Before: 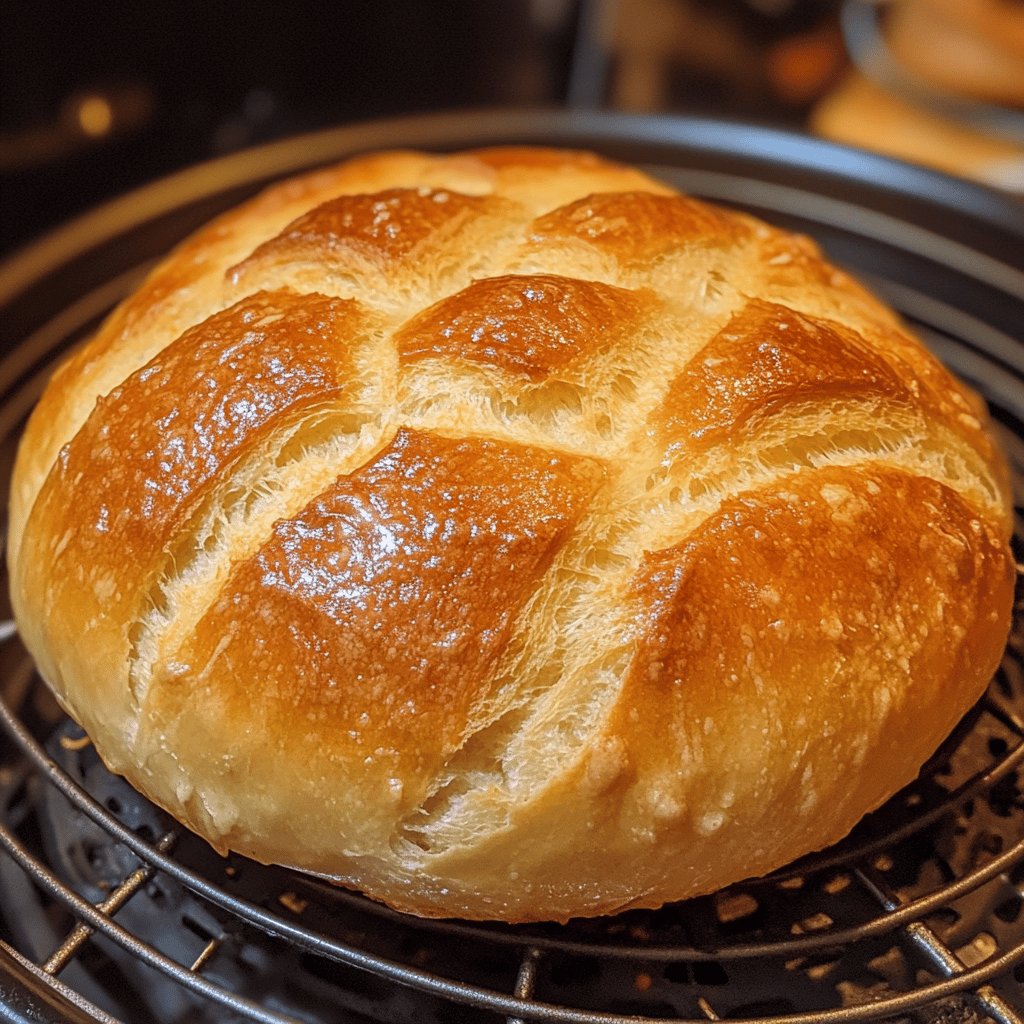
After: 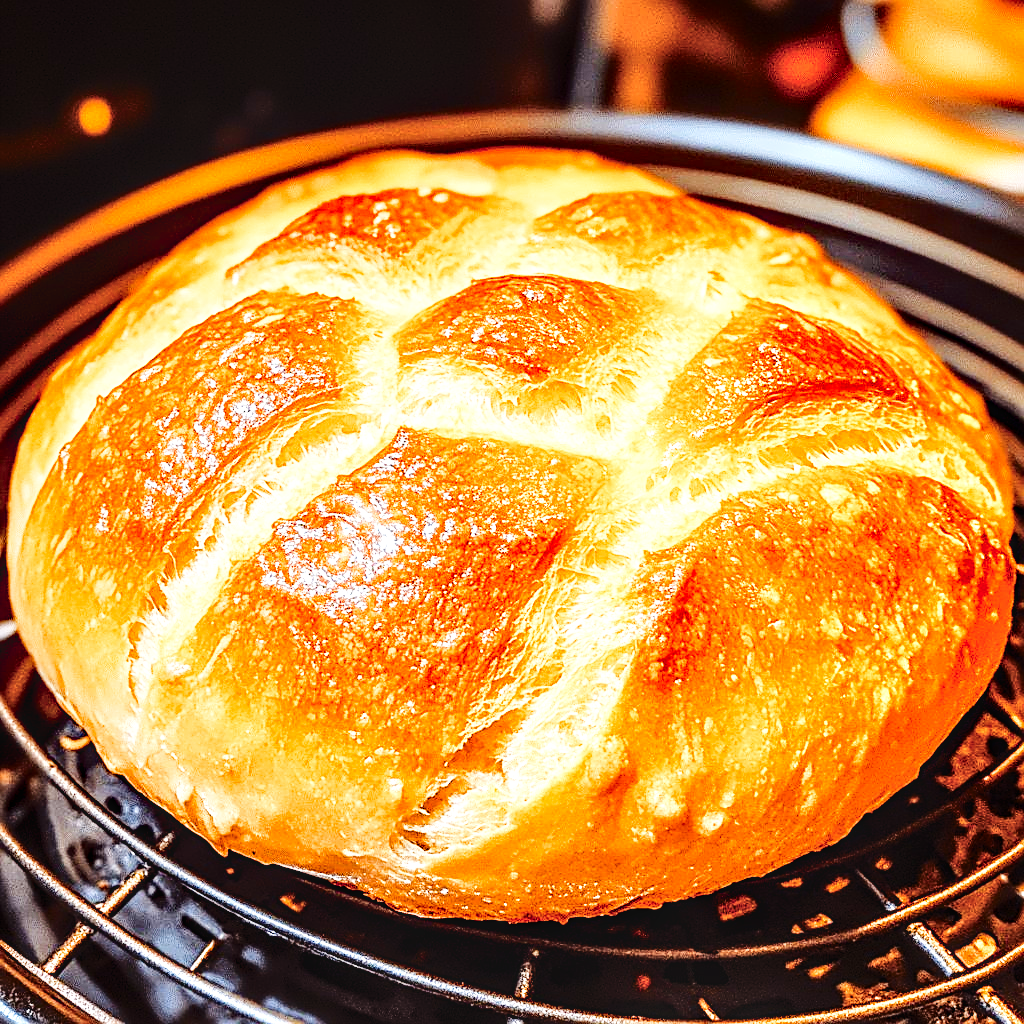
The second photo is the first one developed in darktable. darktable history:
color balance rgb: shadows lift › luminance -20.026%, perceptual saturation grading › global saturation 20%, perceptual saturation grading › highlights -25.481%, perceptual saturation grading › shadows 49.56%, global vibrance 19.55%
local contrast: highlights 62%, detail 143%, midtone range 0.43
tone equalizer: -8 EV -0.74 EV, -7 EV -0.697 EV, -6 EV -0.606 EV, -5 EV -0.383 EV, -3 EV 0.381 EV, -2 EV 0.6 EV, -1 EV 0.682 EV, +0 EV 0.779 EV, edges refinement/feathering 500, mask exposure compensation -1.57 EV, preserve details no
sharpen: on, module defaults
tone curve: curves: ch0 [(0, 0) (0.003, 0.001) (0.011, 0.008) (0.025, 0.015) (0.044, 0.025) (0.069, 0.037) (0.1, 0.056) (0.136, 0.091) (0.177, 0.157) (0.224, 0.231) (0.277, 0.319) (0.335, 0.4) (0.399, 0.493) (0.468, 0.571) (0.543, 0.645) (0.623, 0.706) (0.709, 0.77) (0.801, 0.838) (0.898, 0.918) (1, 1)], color space Lab, independent channels, preserve colors none
contrast brightness saturation: saturation -0.055
color zones: curves: ch1 [(0.309, 0.524) (0.41, 0.329) (0.508, 0.509)]; ch2 [(0.25, 0.457) (0.75, 0.5)]
base curve: curves: ch0 [(0, 0) (0.028, 0.03) (0.121, 0.232) (0.46, 0.748) (0.859, 0.968) (1, 1)], fusion 1, preserve colors none
